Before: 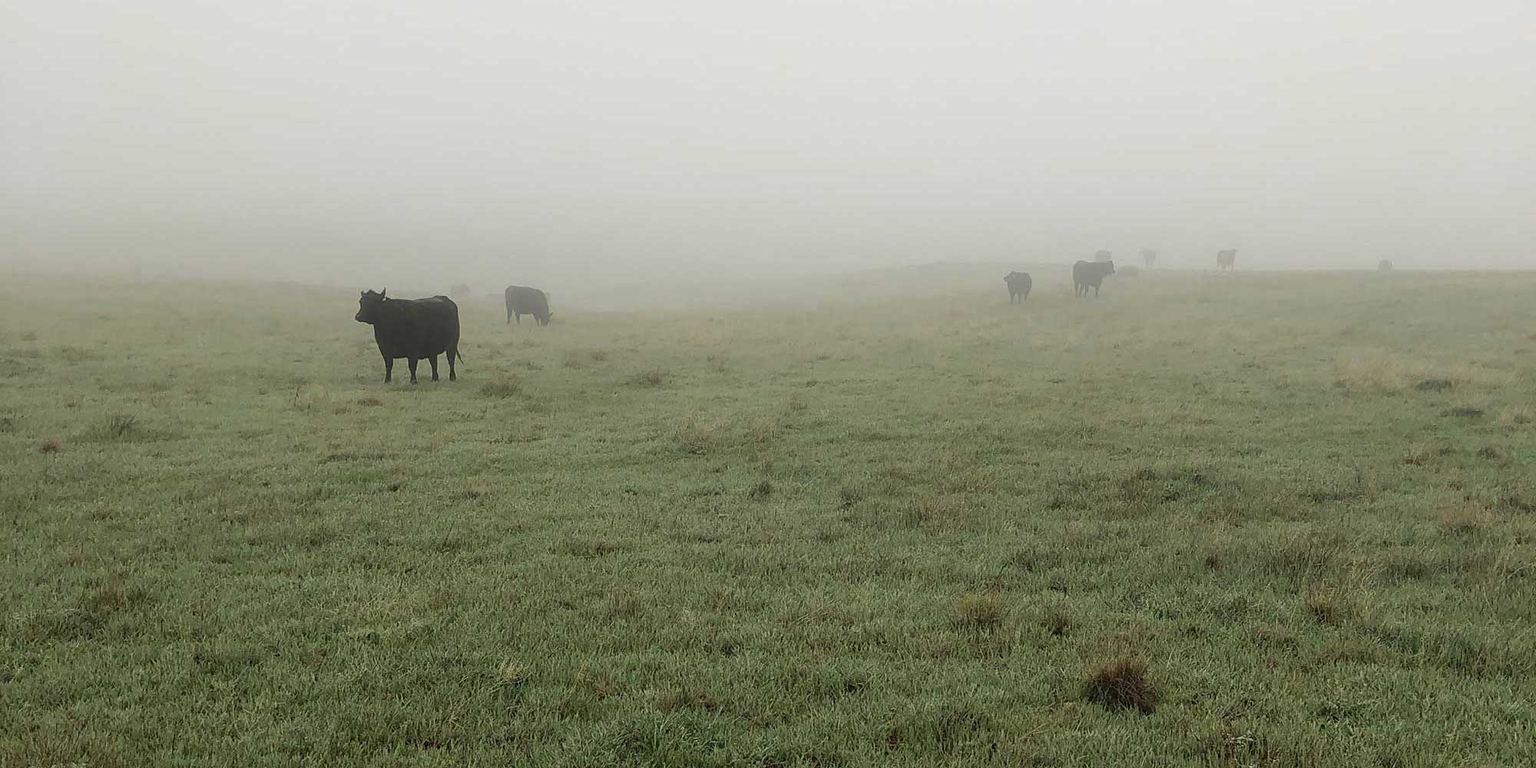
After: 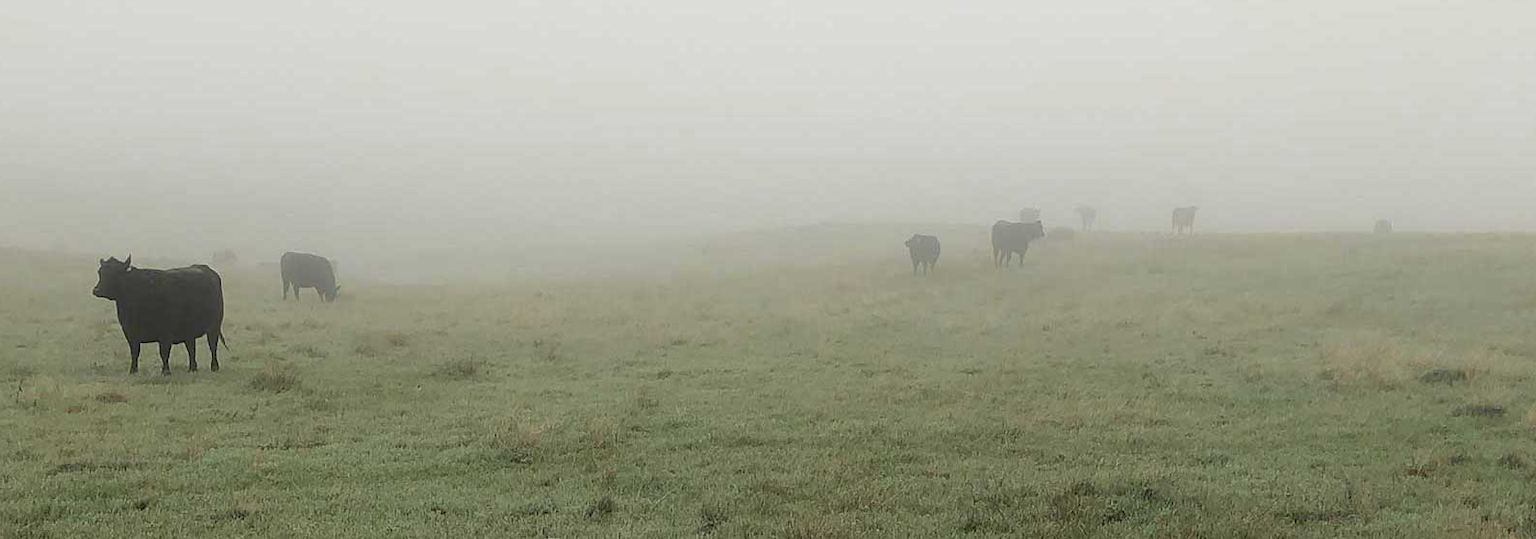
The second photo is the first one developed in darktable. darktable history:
crop: left 18.327%, top 11.066%, right 1.786%, bottom 32.789%
